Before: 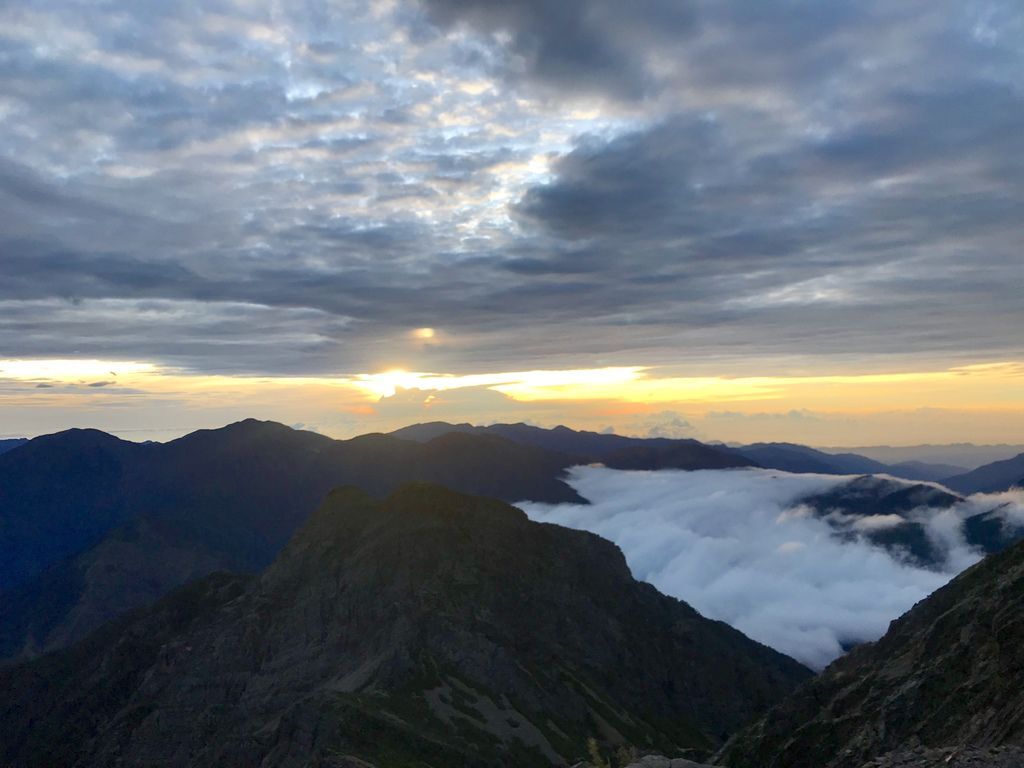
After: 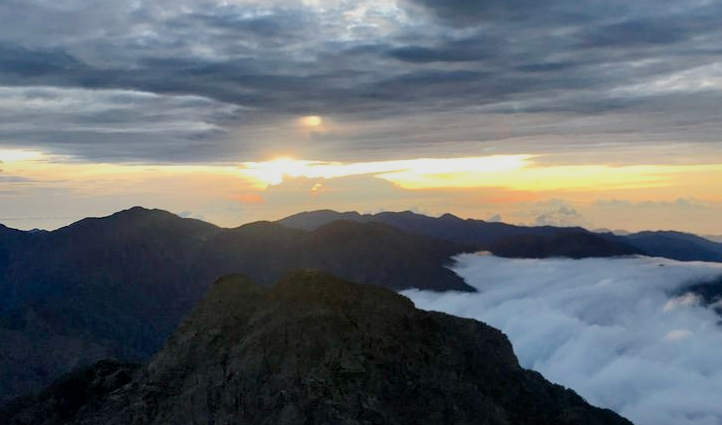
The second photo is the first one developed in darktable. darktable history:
white balance: emerald 1
local contrast: mode bilateral grid, contrast 20, coarseness 50, detail 171%, midtone range 0.2
filmic rgb: black relative exposure -7.65 EV, white relative exposure 4.56 EV, hardness 3.61
crop: left 11.123%, top 27.61%, right 18.3%, bottom 17.034%
